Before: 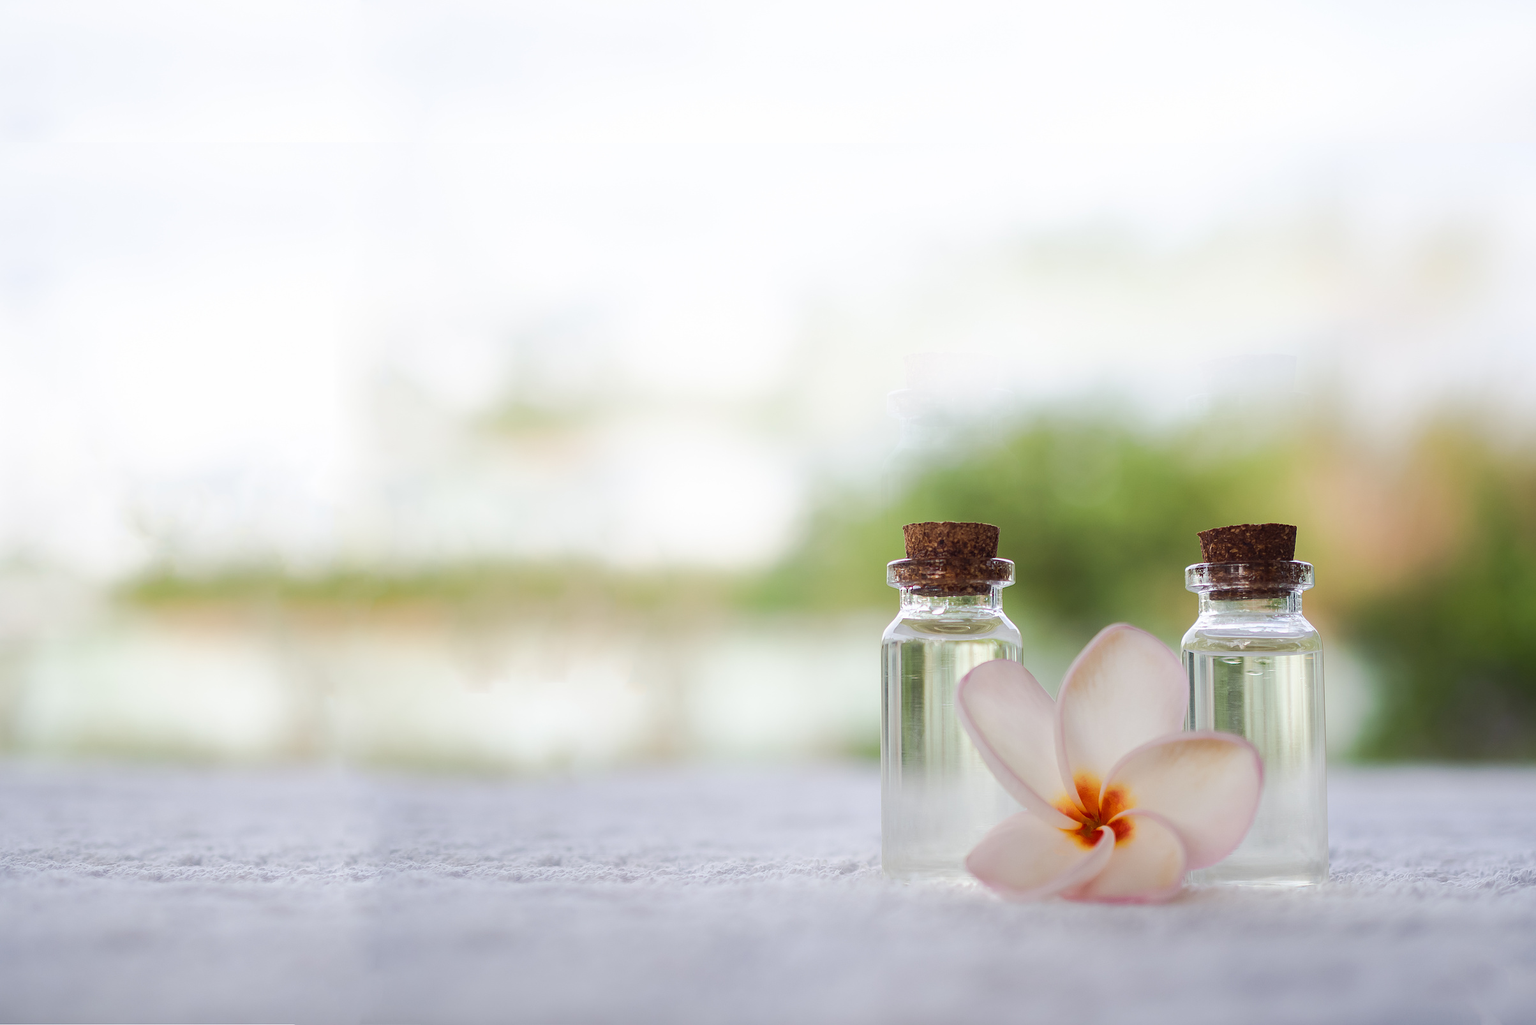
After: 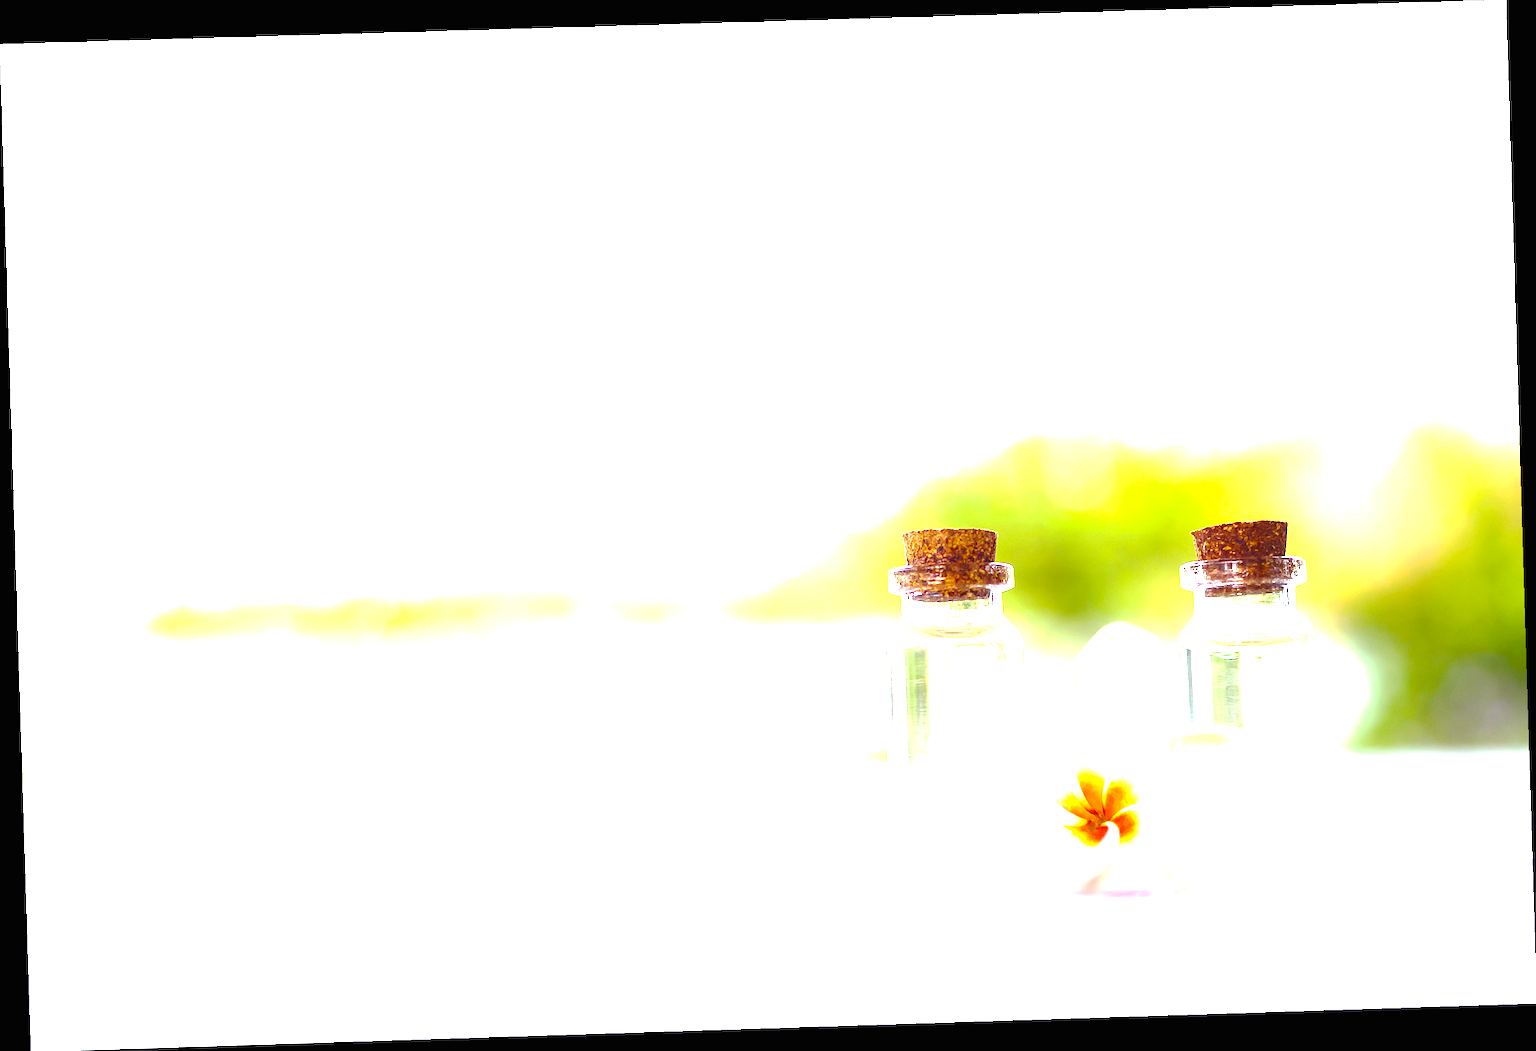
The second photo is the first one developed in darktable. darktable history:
rotate and perspective: rotation -1.77°, lens shift (horizontal) 0.004, automatic cropping off
color balance rgb: linear chroma grading › global chroma 9%, perceptual saturation grading › global saturation 36%, perceptual saturation grading › shadows 35%, perceptual brilliance grading › global brilliance 15%, perceptual brilliance grading › shadows -35%, global vibrance 15%
base curve: curves: ch0 [(0, 0) (0.158, 0.273) (0.879, 0.895) (1, 1)], preserve colors none
local contrast: mode bilateral grid, contrast 20, coarseness 50, detail 102%, midtone range 0.2
exposure: black level correction 0, exposure 1.75 EV, compensate exposure bias true, compensate highlight preservation false
